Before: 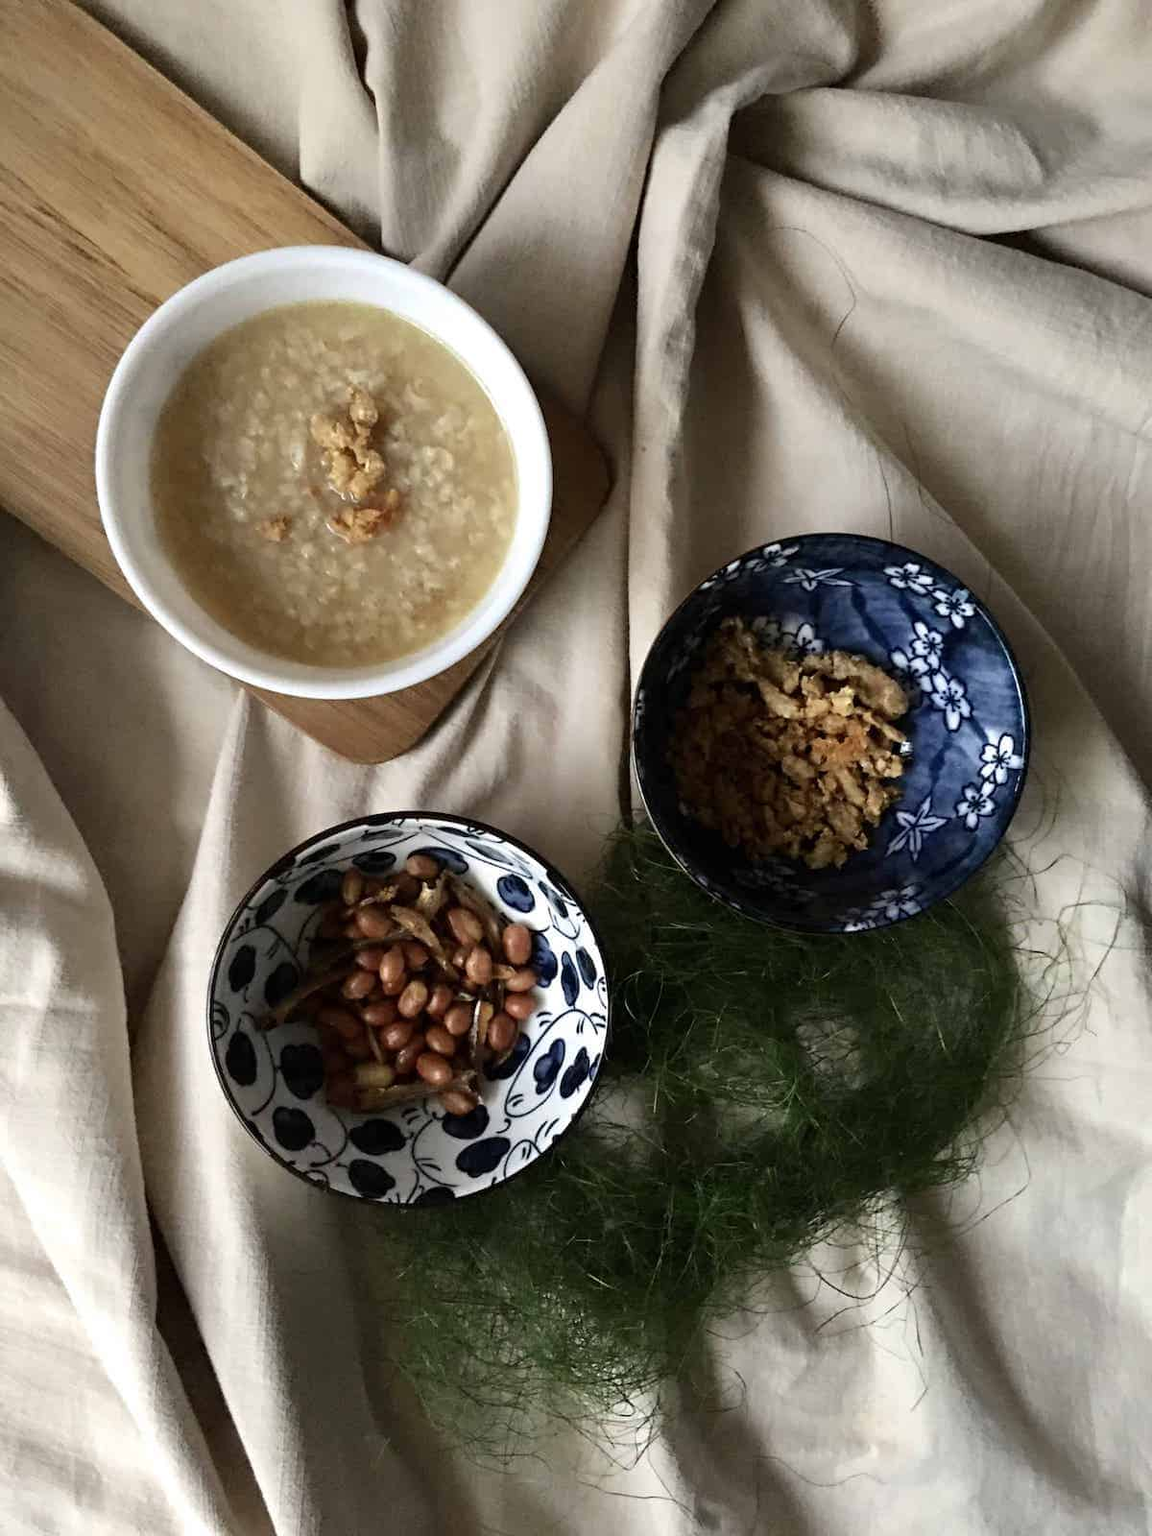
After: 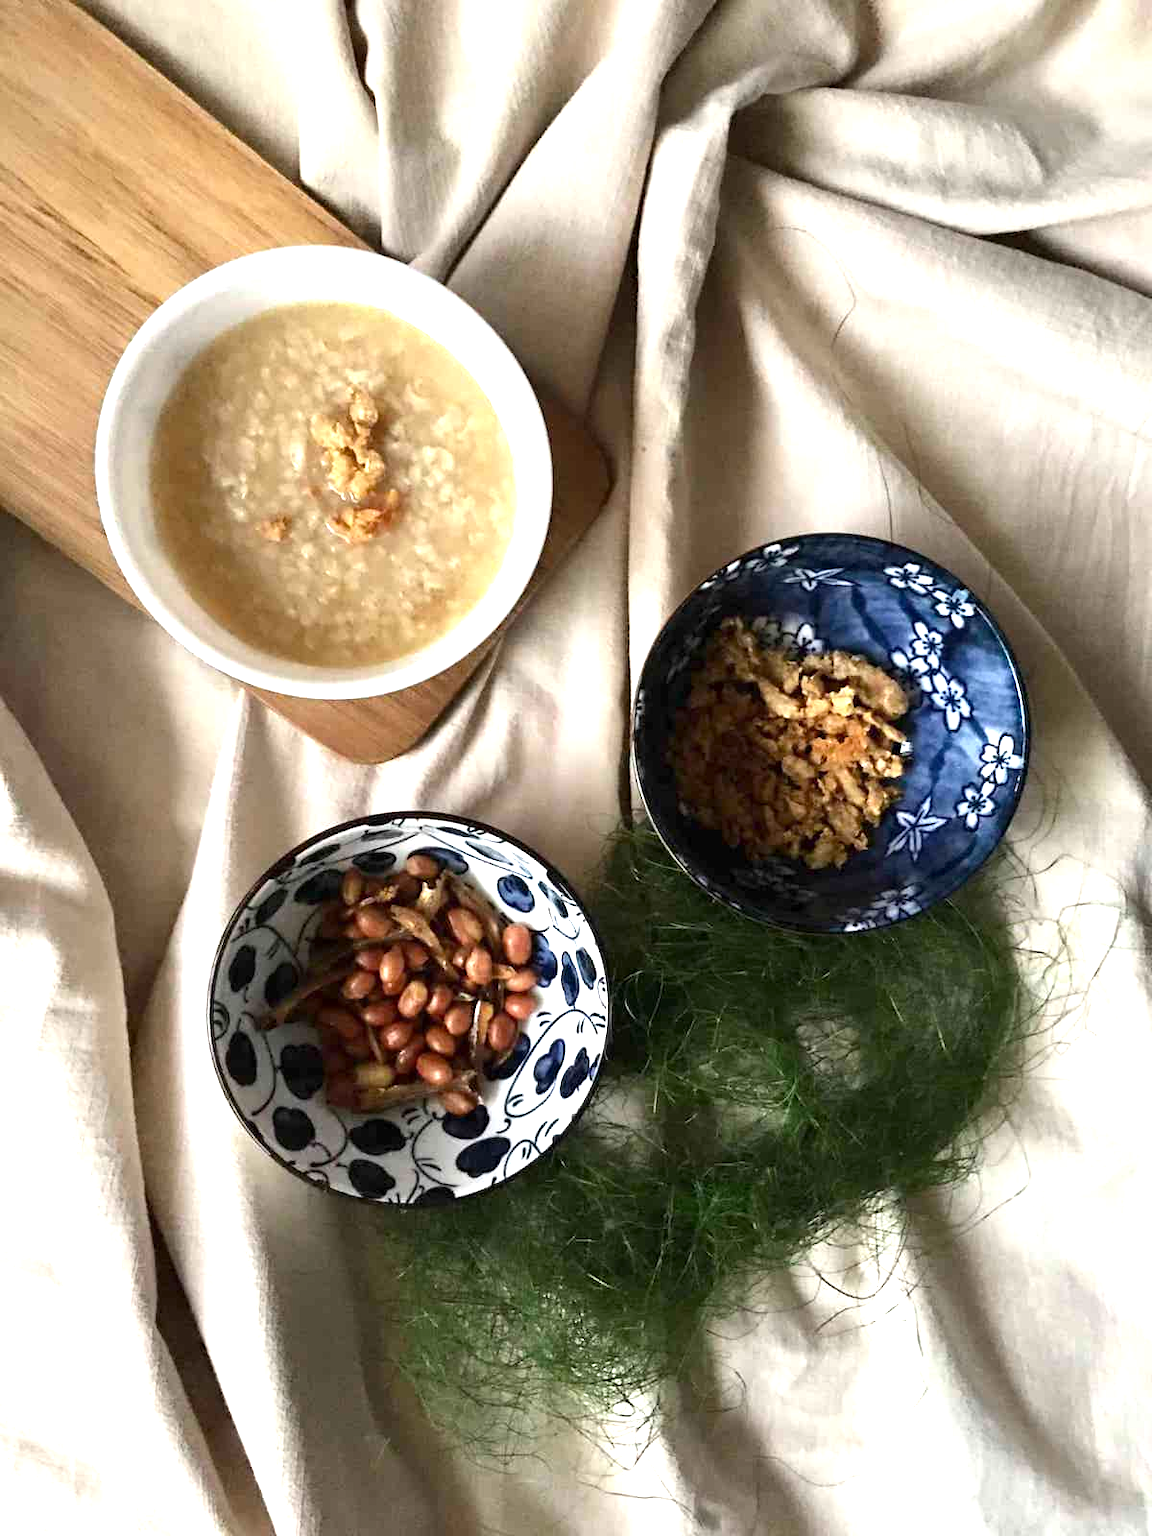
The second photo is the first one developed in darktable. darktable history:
exposure: exposure 1.058 EV, compensate exposure bias true, compensate highlight preservation false
